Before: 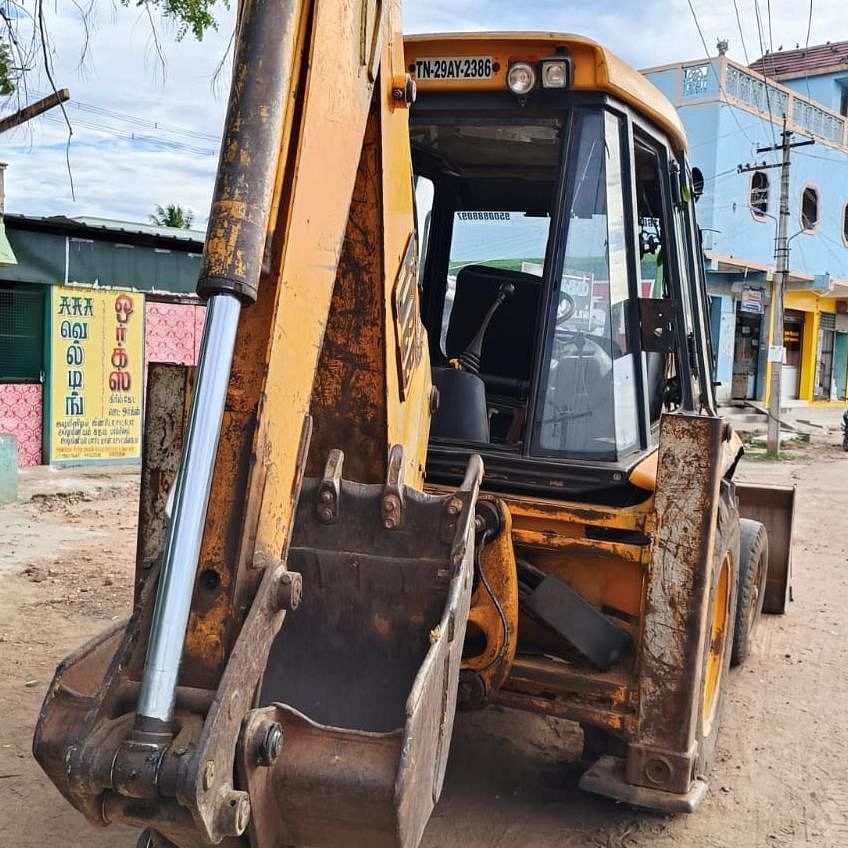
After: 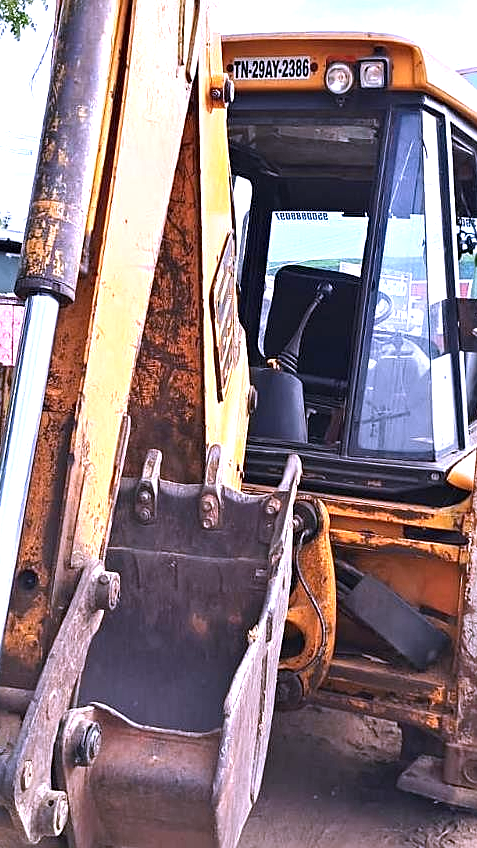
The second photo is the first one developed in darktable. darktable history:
white balance: red 1.042, blue 1.17
exposure: black level correction 0, exposure 0.9 EV, compensate highlight preservation false
crop: left 21.496%, right 22.254%
sharpen: on, module defaults
color calibration: illuminant as shot in camera, x 0.358, y 0.373, temperature 4628.91 K
